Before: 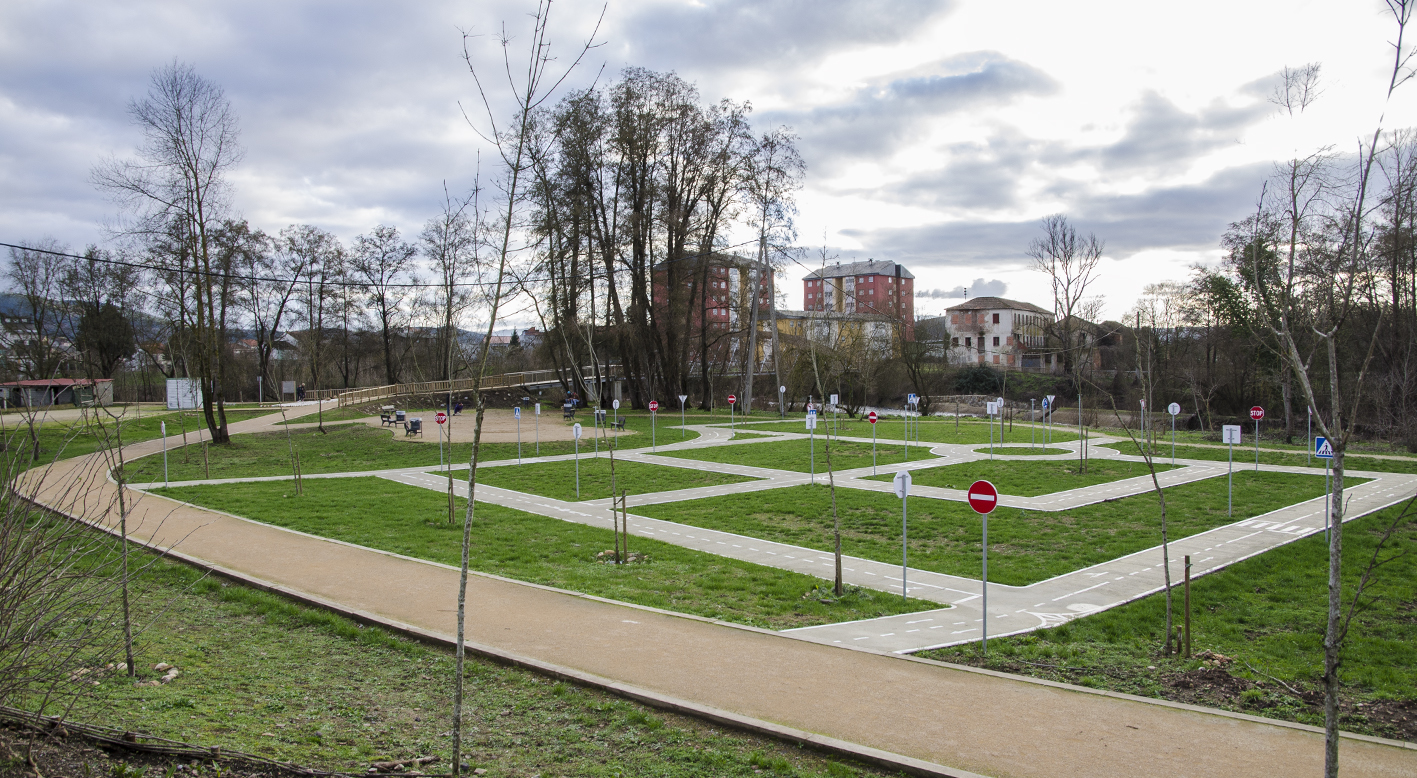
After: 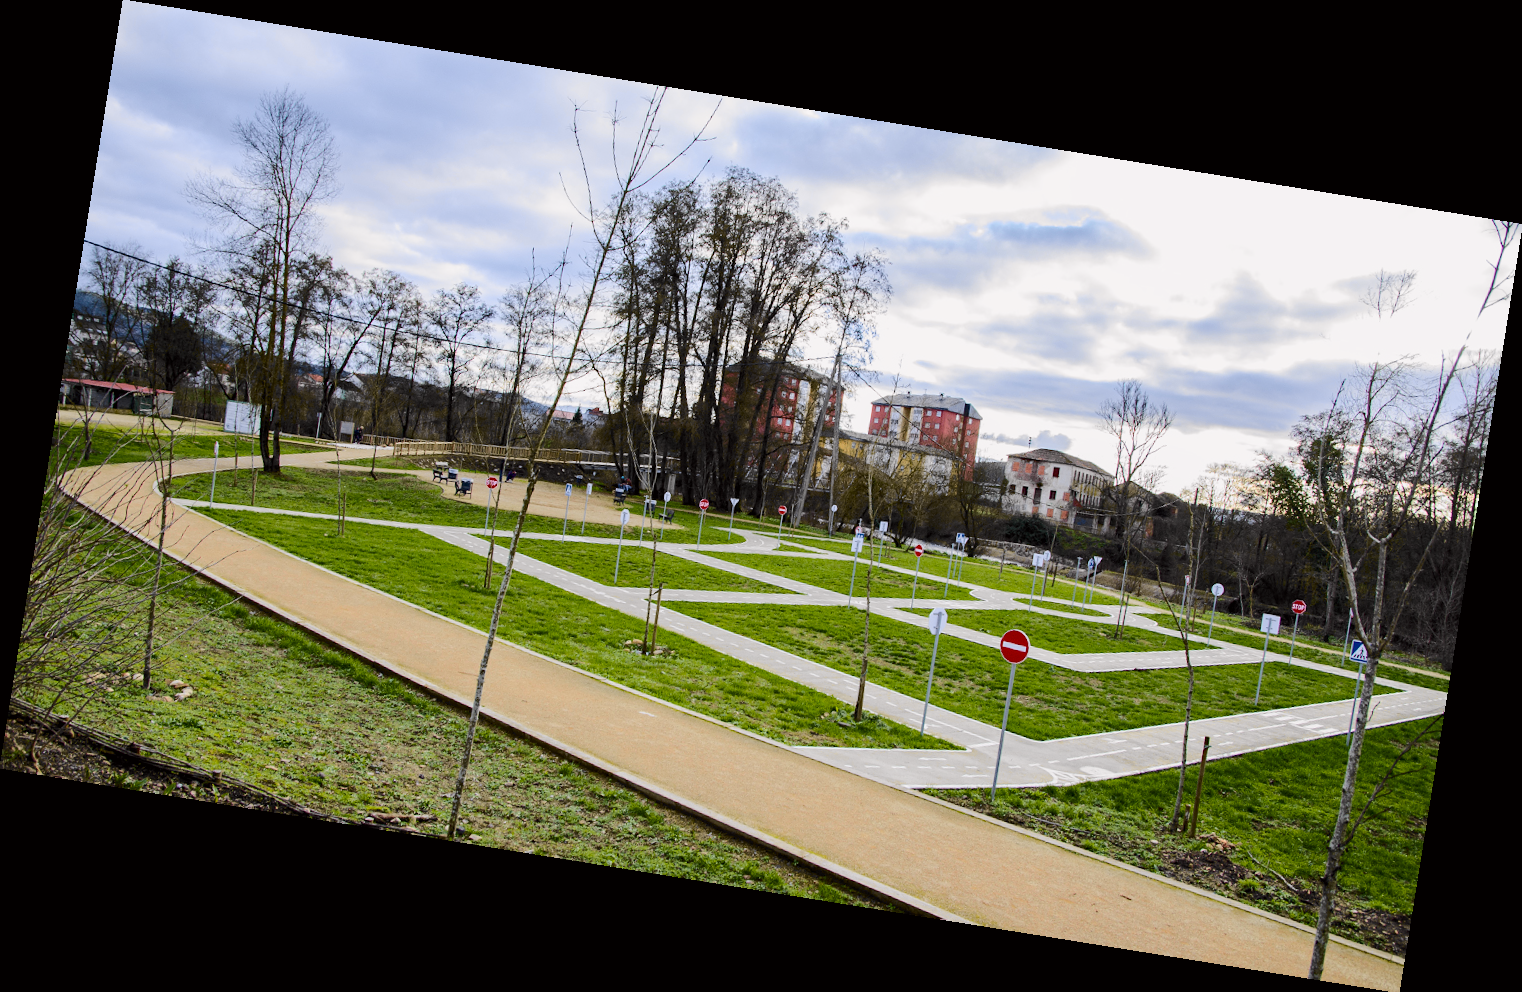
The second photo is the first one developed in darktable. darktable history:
tone curve: curves: ch0 [(0.017, 0) (0.107, 0.071) (0.295, 0.264) (0.447, 0.507) (0.54, 0.618) (0.733, 0.791) (0.879, 0.898) (1, 0.97)]; ch1 [(0, 0) (0.393, 0.415) (0.447, 0.448) (0.485, 0.497) (0.523, 0.515) (0.544, 0.55) (0.59, 0.609) (0.686, 0.686) (1, 1)]; ch2 [(0, 0) (0.369, 0.388) (0.449, 0.431) (0.499, 0.5) (0.521, 0.505) (0.53, 0.538) (0.579, 0.601) (0.669, 0.733) (1, 1)], color space Lab, independent channels, preserve colors none
haze removal: compatibility mode true, adaptive false
rotate and perspective: rotation 9.12°, automatic cropping off
